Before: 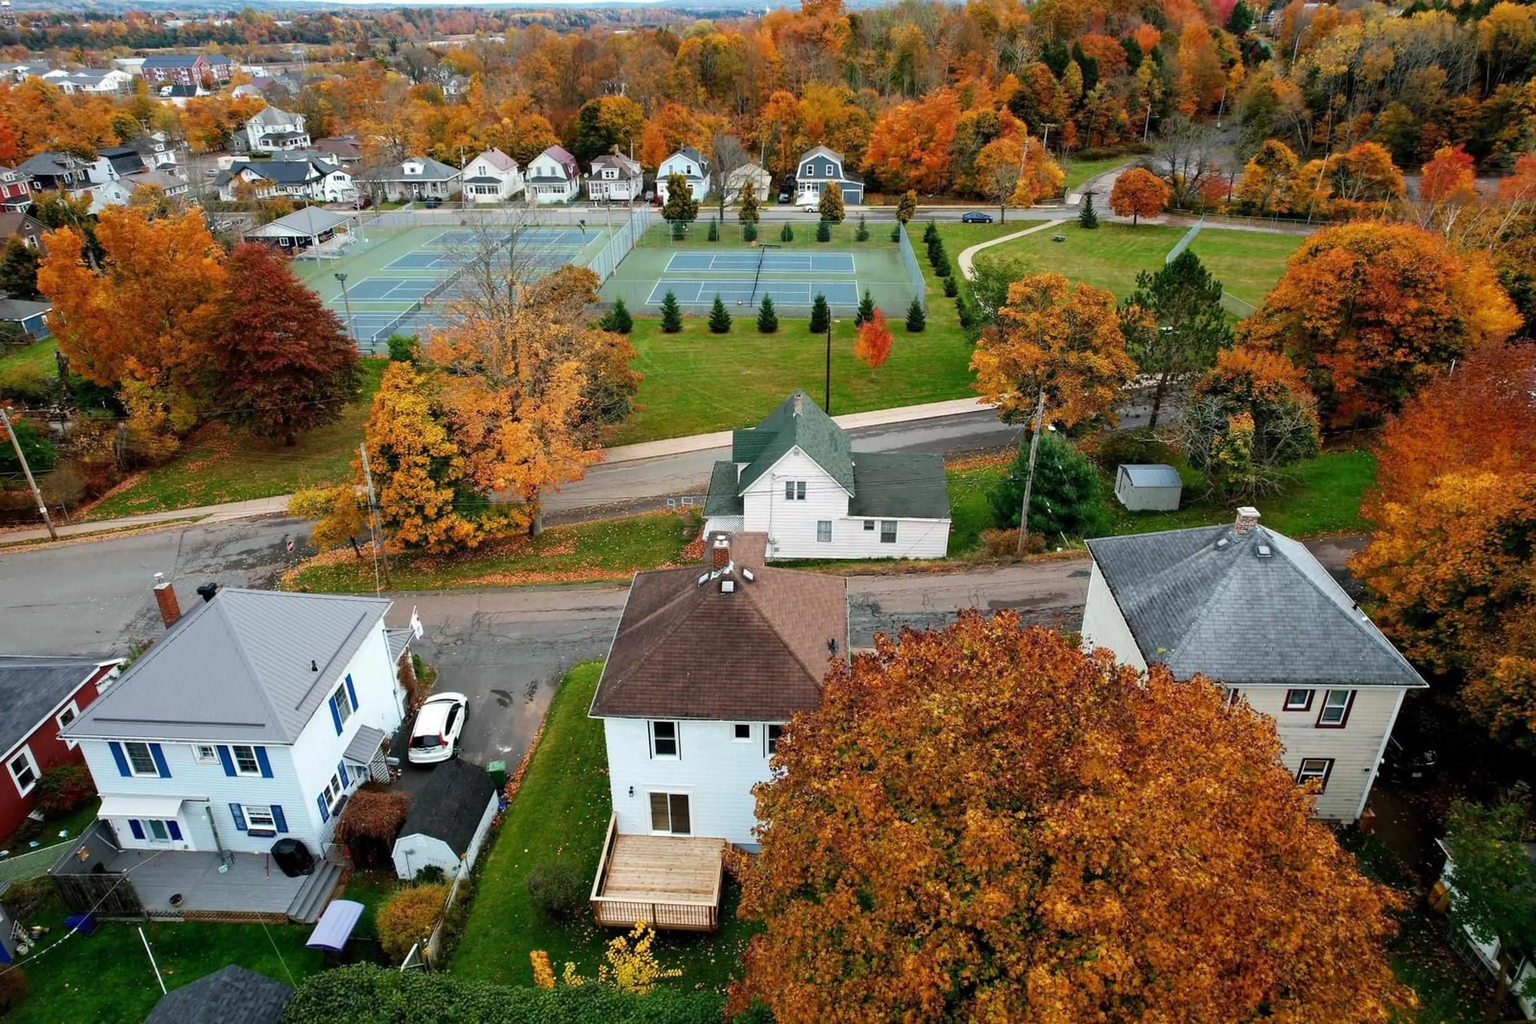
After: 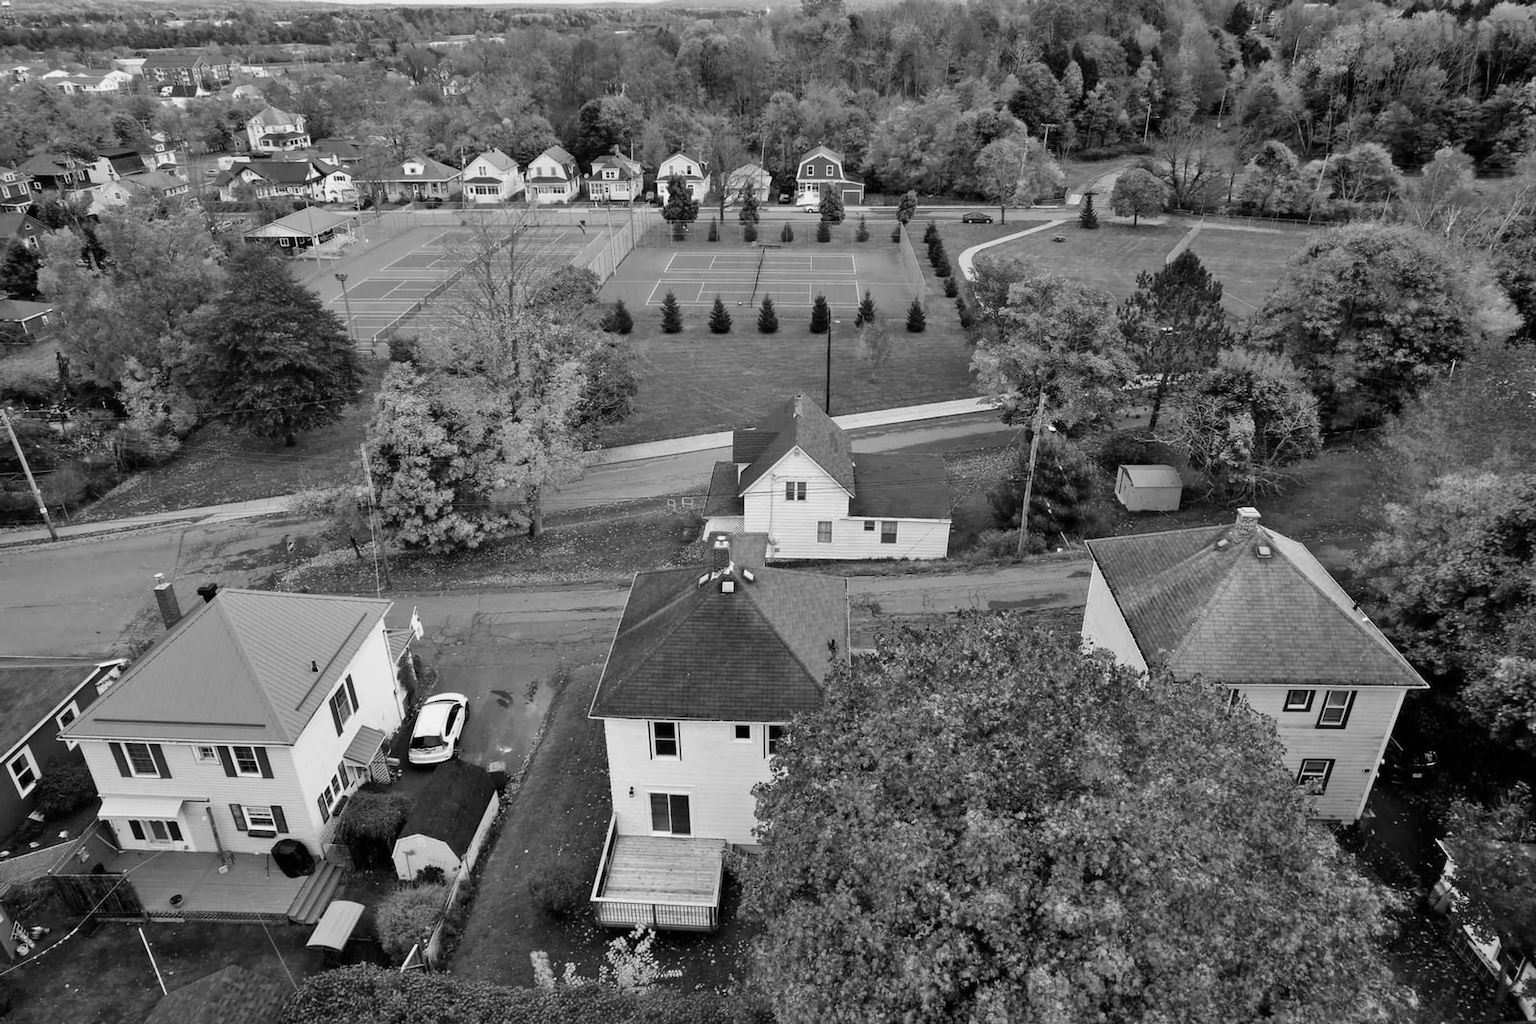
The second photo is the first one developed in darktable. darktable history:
shadows and highlights: low approximation 0.01, soften with gaussian
monochrome: a 73.58, b 64.21
